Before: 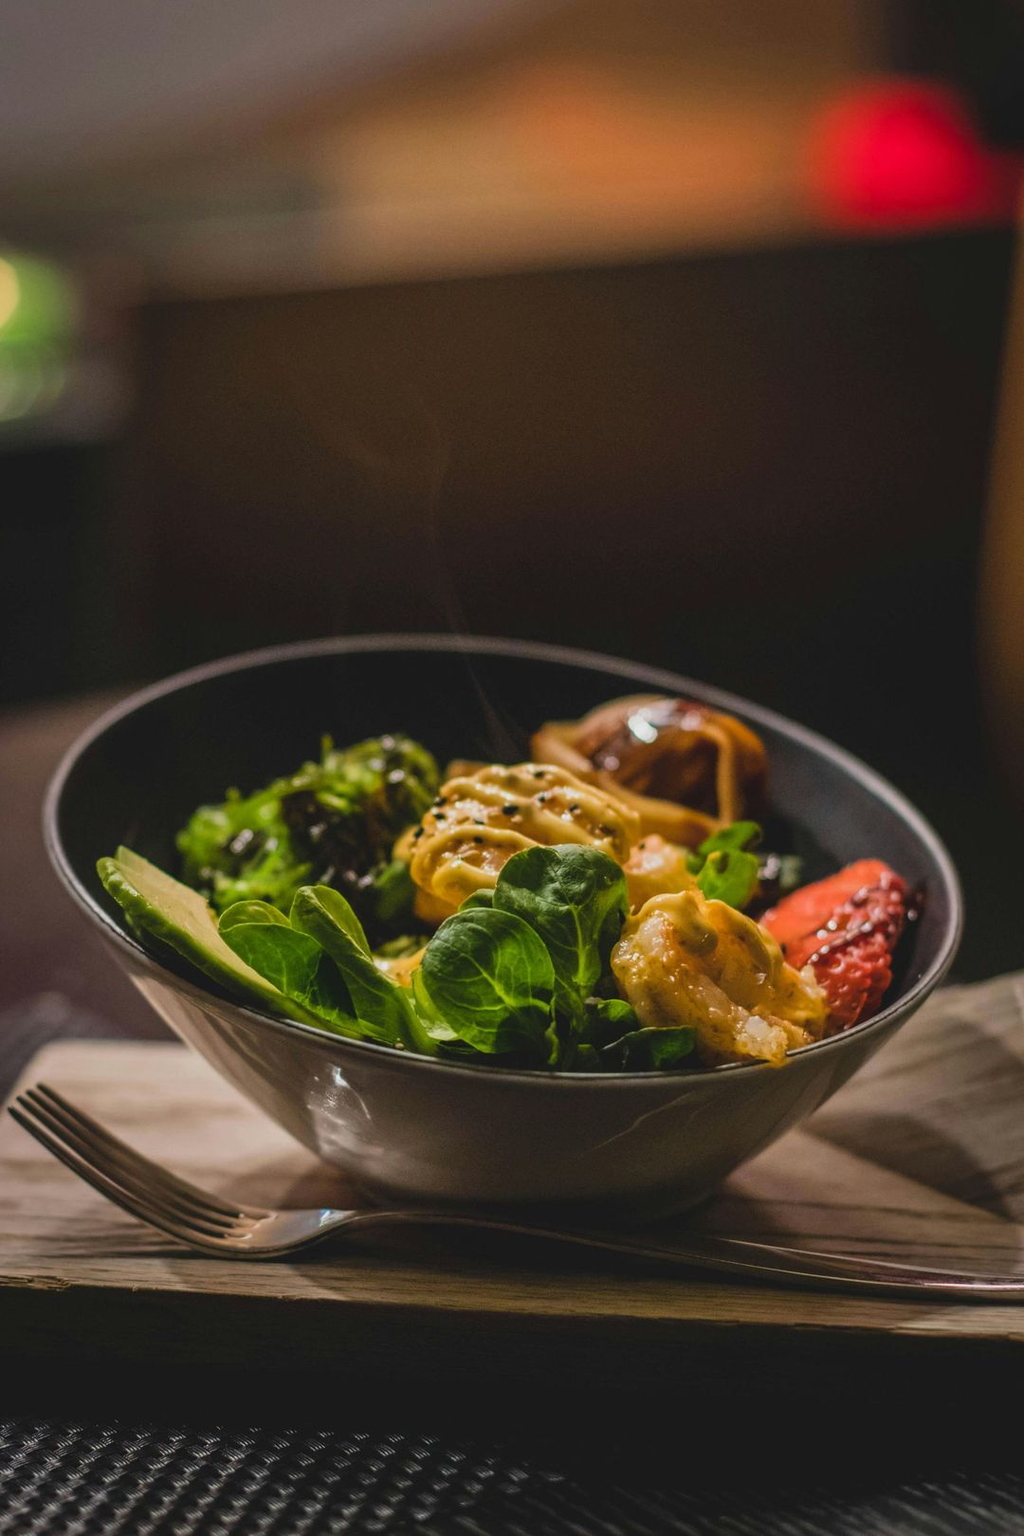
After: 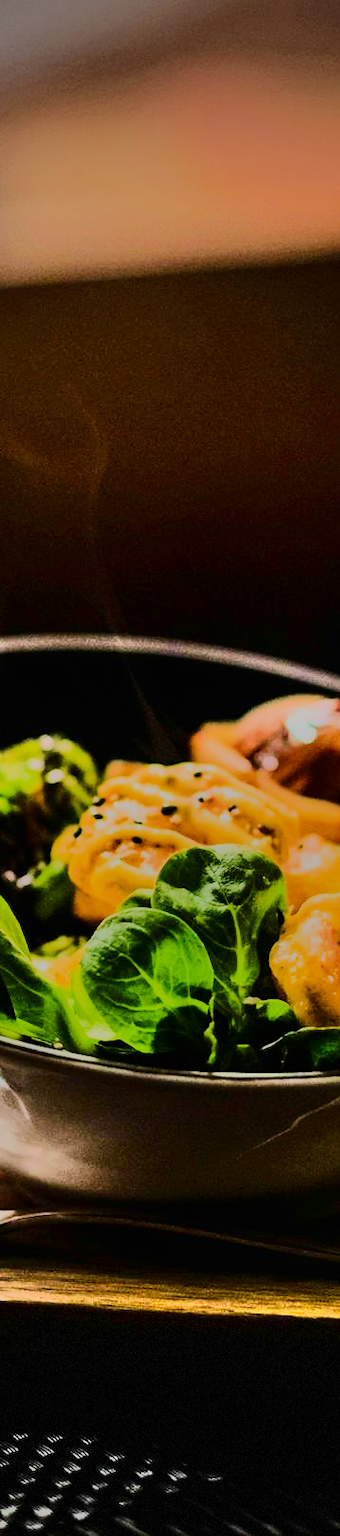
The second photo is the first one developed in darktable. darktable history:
exposure: black level correction -0.005, exposure 1.002 EV, compensate highlight preservation false
contrast brightness saturation: contrast 0.09, brightness -0.59, saturation 0.17
crop: left 33.36%, right 33.36%
rgb curve: curves: ch0 [(0, 0) (0.21, 0.15) (0.24, 0.21) (0.5, 0.75) (0.75, 0.96) (0.89, 0.99) (1, 1)]; ch1 [(0, 0.02) (0.21, 0.13) (0.25, 0.2) (0.5, 0.67) (0.75, 0.9) (0.89, 0.97) (1, 1)]; ch2 [(0, 0.02) (0.21, 0.13) (0.25, 0.2) (0.5, 0.67) (0.75, 0.9) (0.89, 0.97) (1, 1)], compensate middle gray true
filmic rgb: black relative exposure -16 EV, white relative exposure 6.12 EV, hardness 5.22
vignetting: fall-off start 100%, brightness -0.406, saturation -0.3, width/height ratio 1.324, dithering 8-bit output, unbound false
color balance rgb: on, module defaults
shadows and highlights: low approximation 0.01, soften with gaussian
